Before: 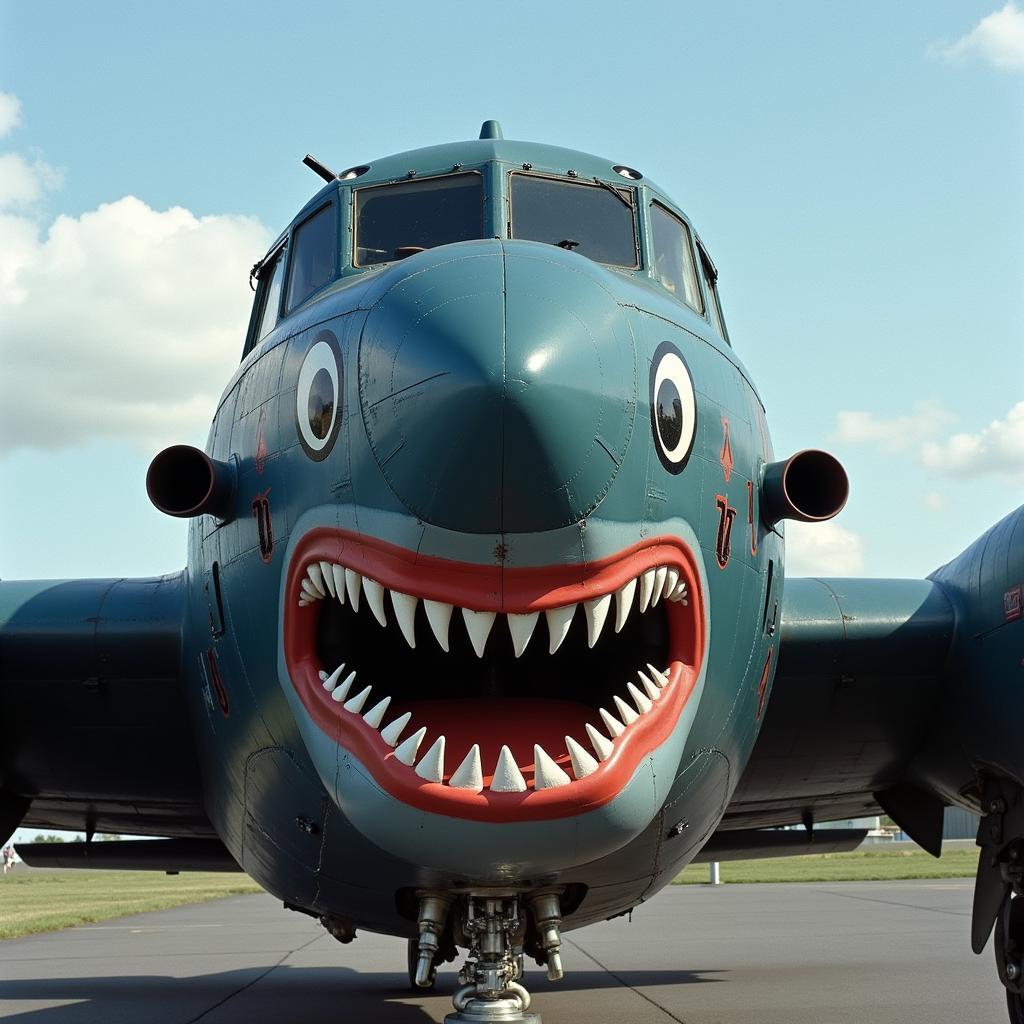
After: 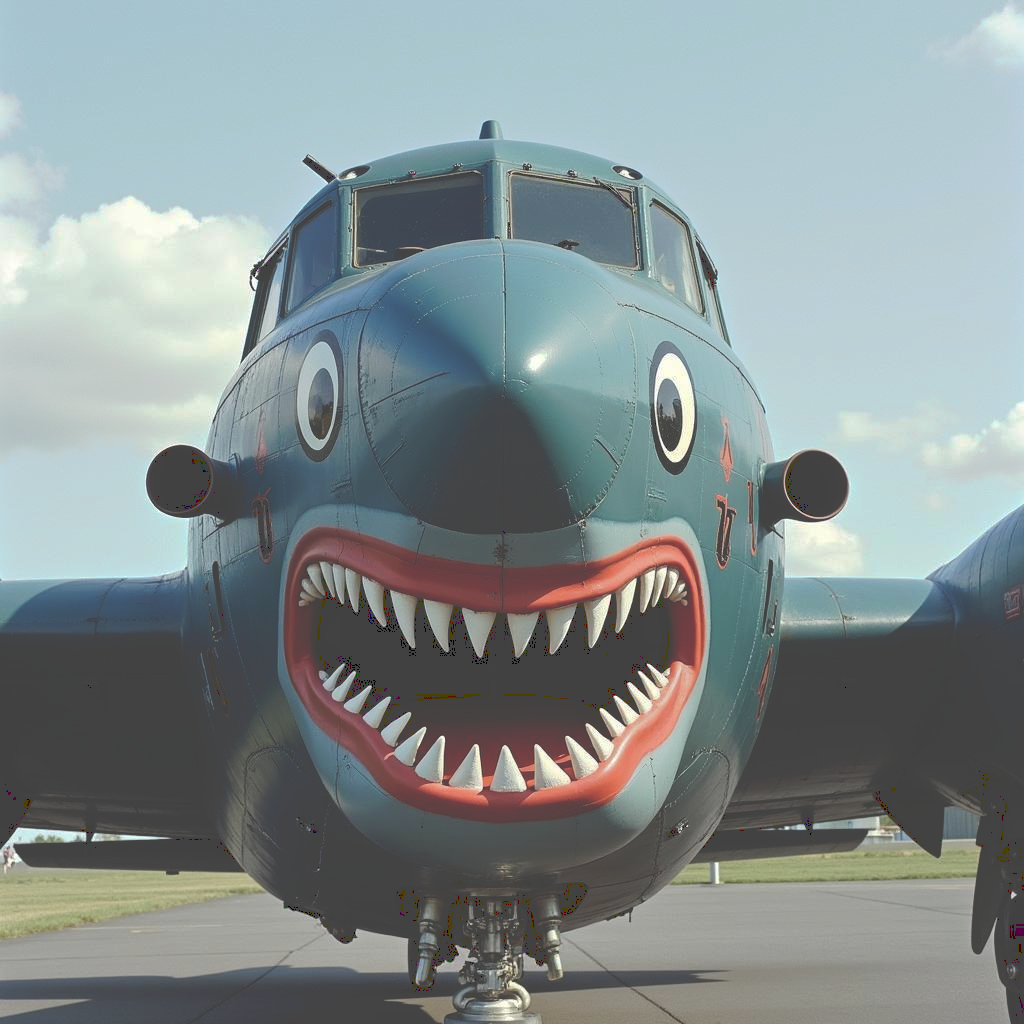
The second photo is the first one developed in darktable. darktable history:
tone curve: curves: ch0 [(0, 0) (0.003, 0.277) (0.011, 0.277) (0.025, 0.279) (0.044, 0.282) (0.069, 0.286) (0.1, 0.289) (0.136, 0.294) (0.177, 0.318) (0.224, 0.345) (0.277, 0.379) (0.335, 0.425) (0.399, 0.481) (0.468, 0.542) (0.543, 0.594) (0.623, 0.662) (0.709, 0.731) (0.801, 0.792) (0.898, 0.851) (1, 1)], preserve colors none
